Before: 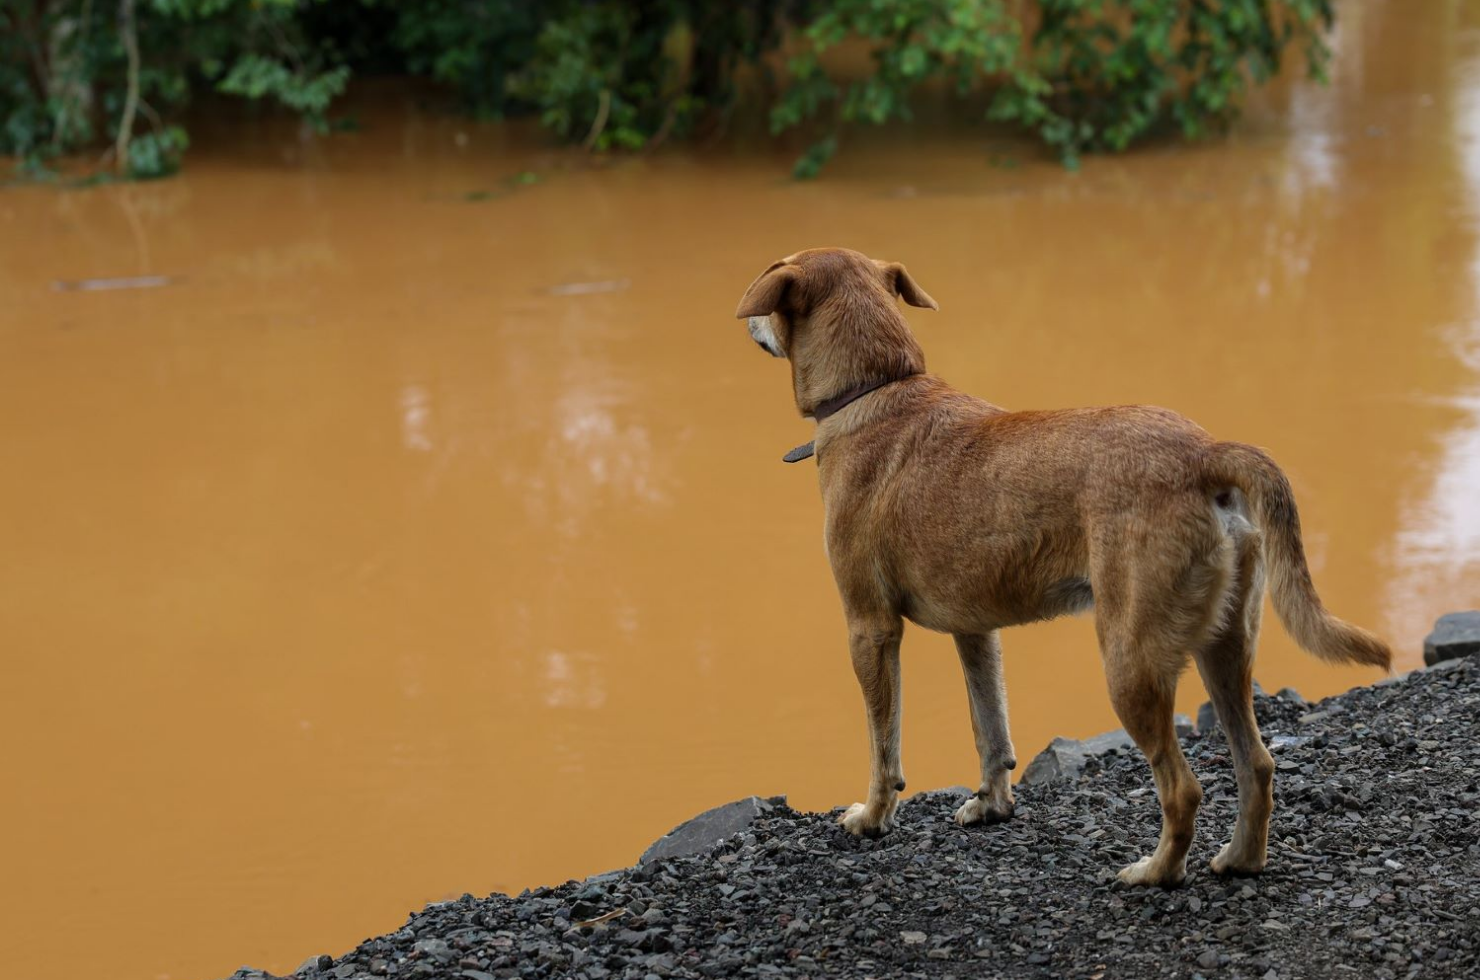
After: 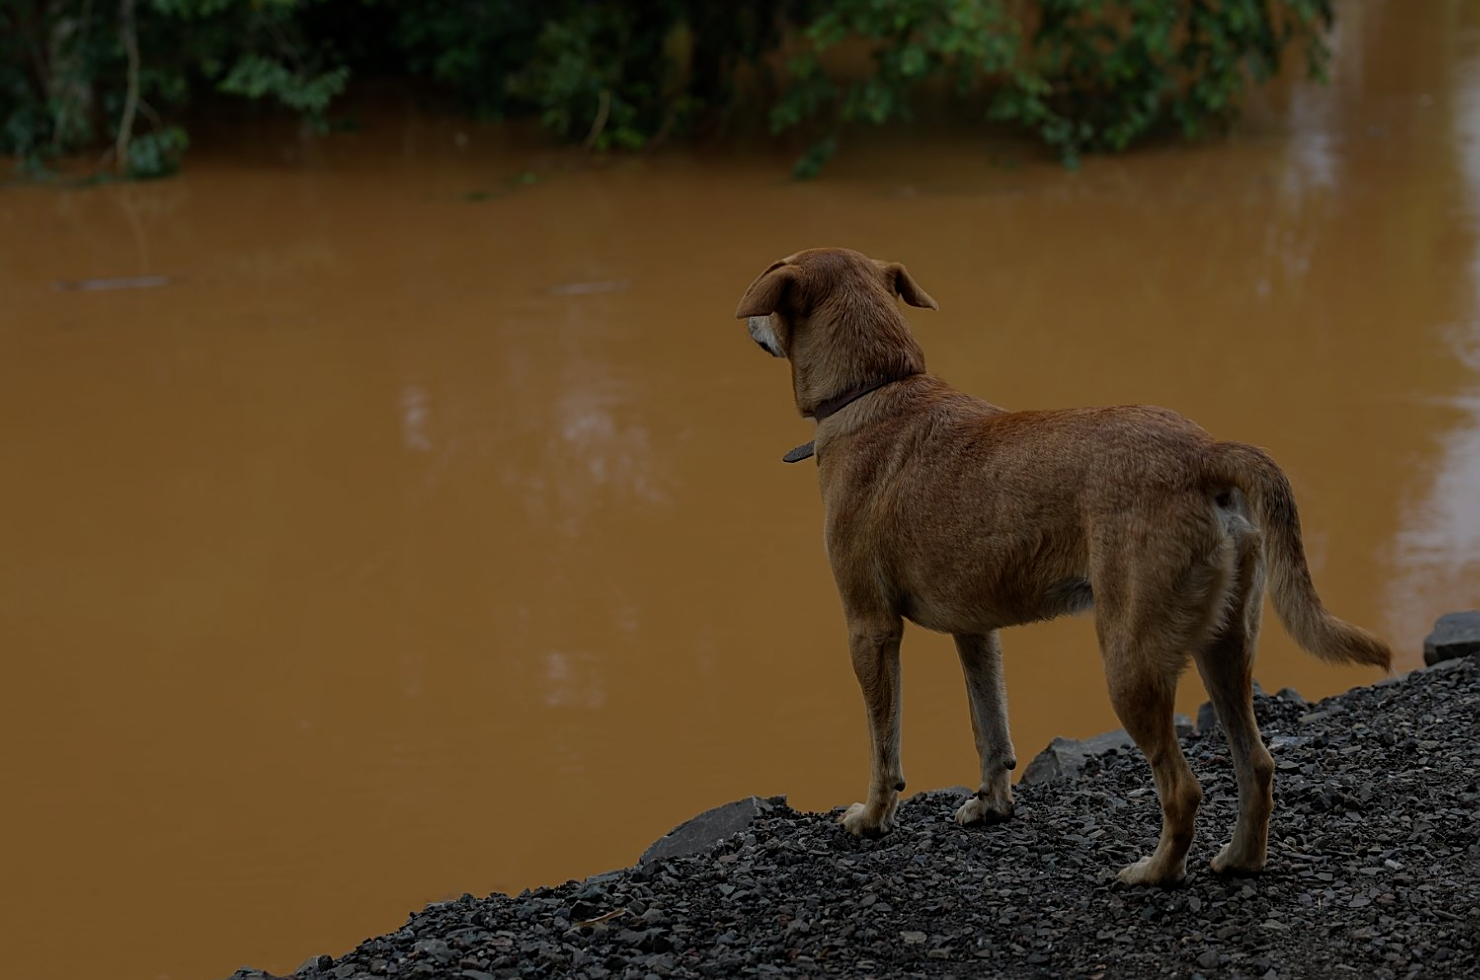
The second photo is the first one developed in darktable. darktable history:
sharpen: on, module defaults
exposure: exposure -1.507 EV, compensate exposure bias true, compensate highlight preservation false
